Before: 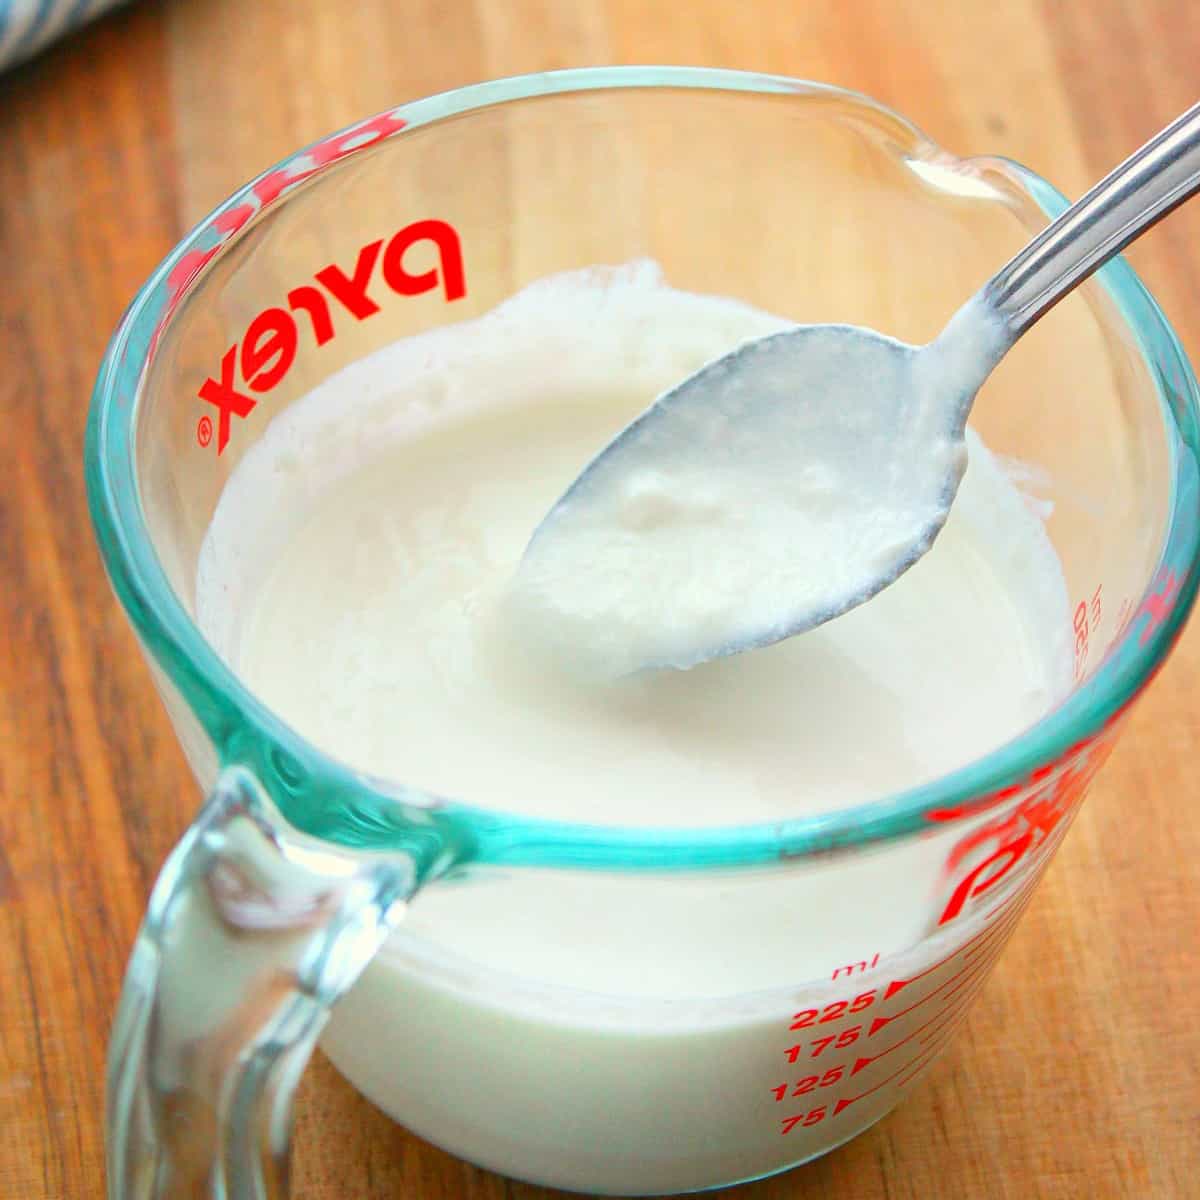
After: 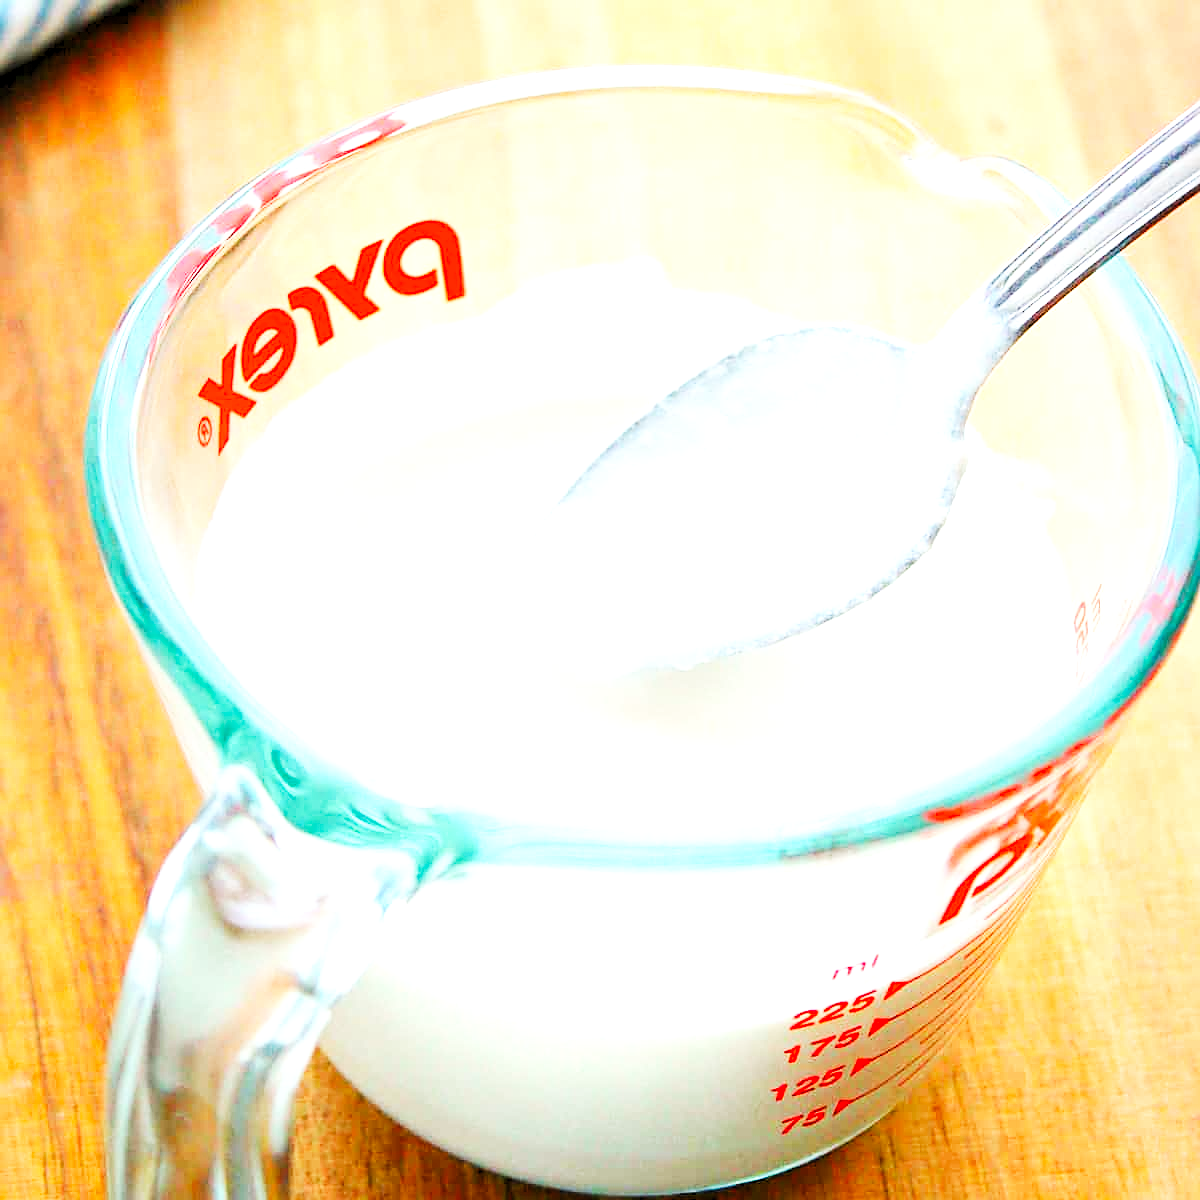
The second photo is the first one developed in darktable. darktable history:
sharpen: on, module defaults
base curve: curves: ch0 [(0, 0) (0.007, 0.004) (0.027, 0.03) (0.046, 0.07) (0.207, 0.54) (0.442, 0.872) (0.673, 0.972) (1, 1)], preserve colors none
white balance: red 0.988, blue 1.017
levels: levels [0.073, 0.497, 0.972]
